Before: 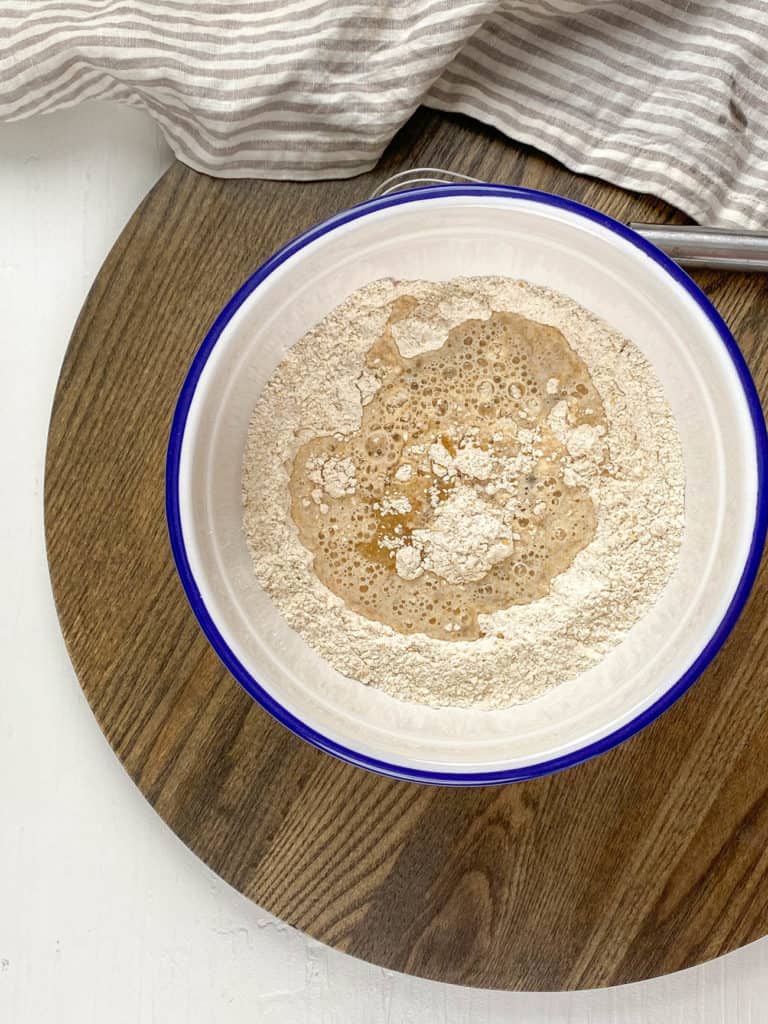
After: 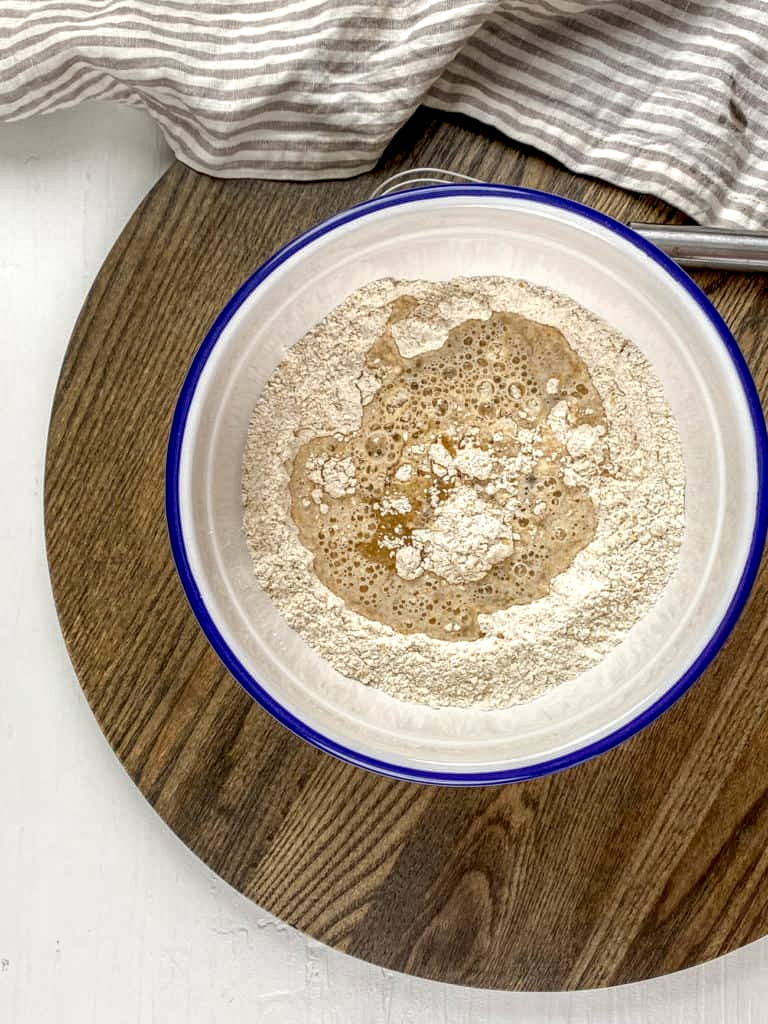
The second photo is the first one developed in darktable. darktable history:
local contrast: highlights 28%, detail 150%
